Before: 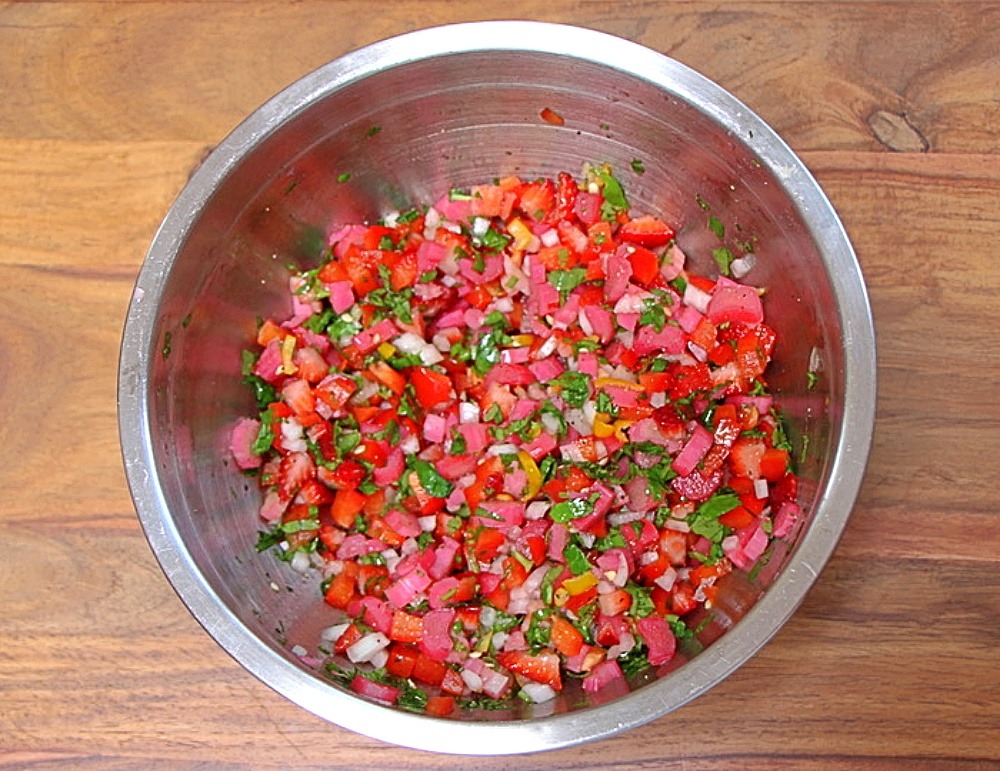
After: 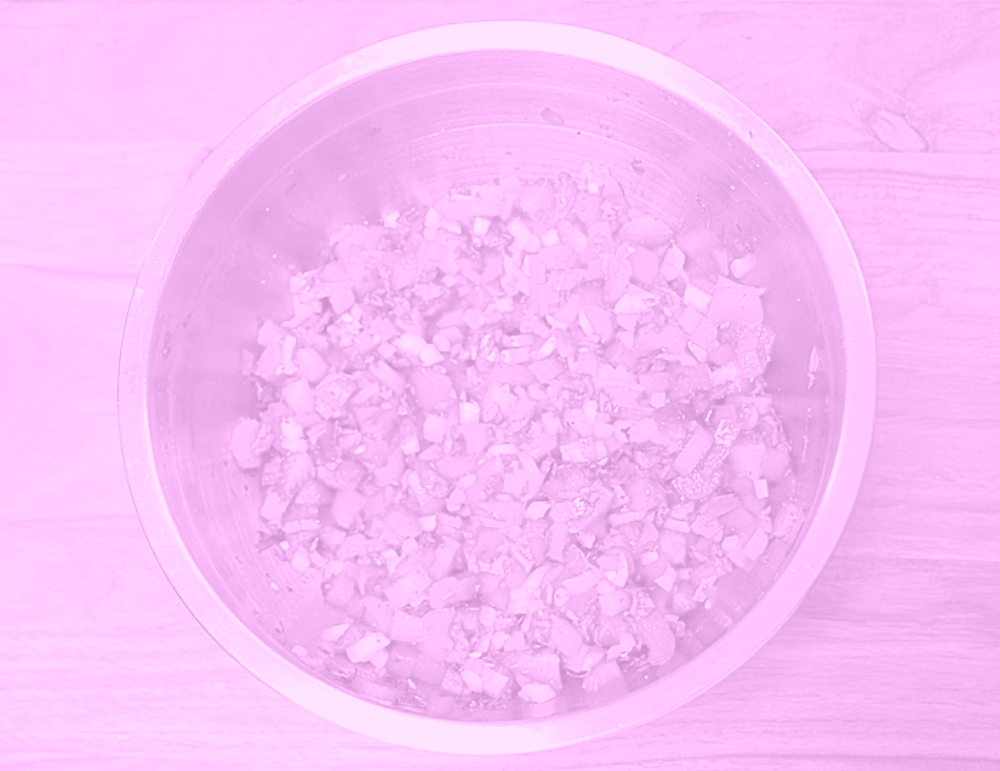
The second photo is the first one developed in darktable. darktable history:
white balance: red 1.029, blue 0.92
colorize: hue 331.2°, saturation 69%, source mix 30.28%, lightness 69.02%, version 1
